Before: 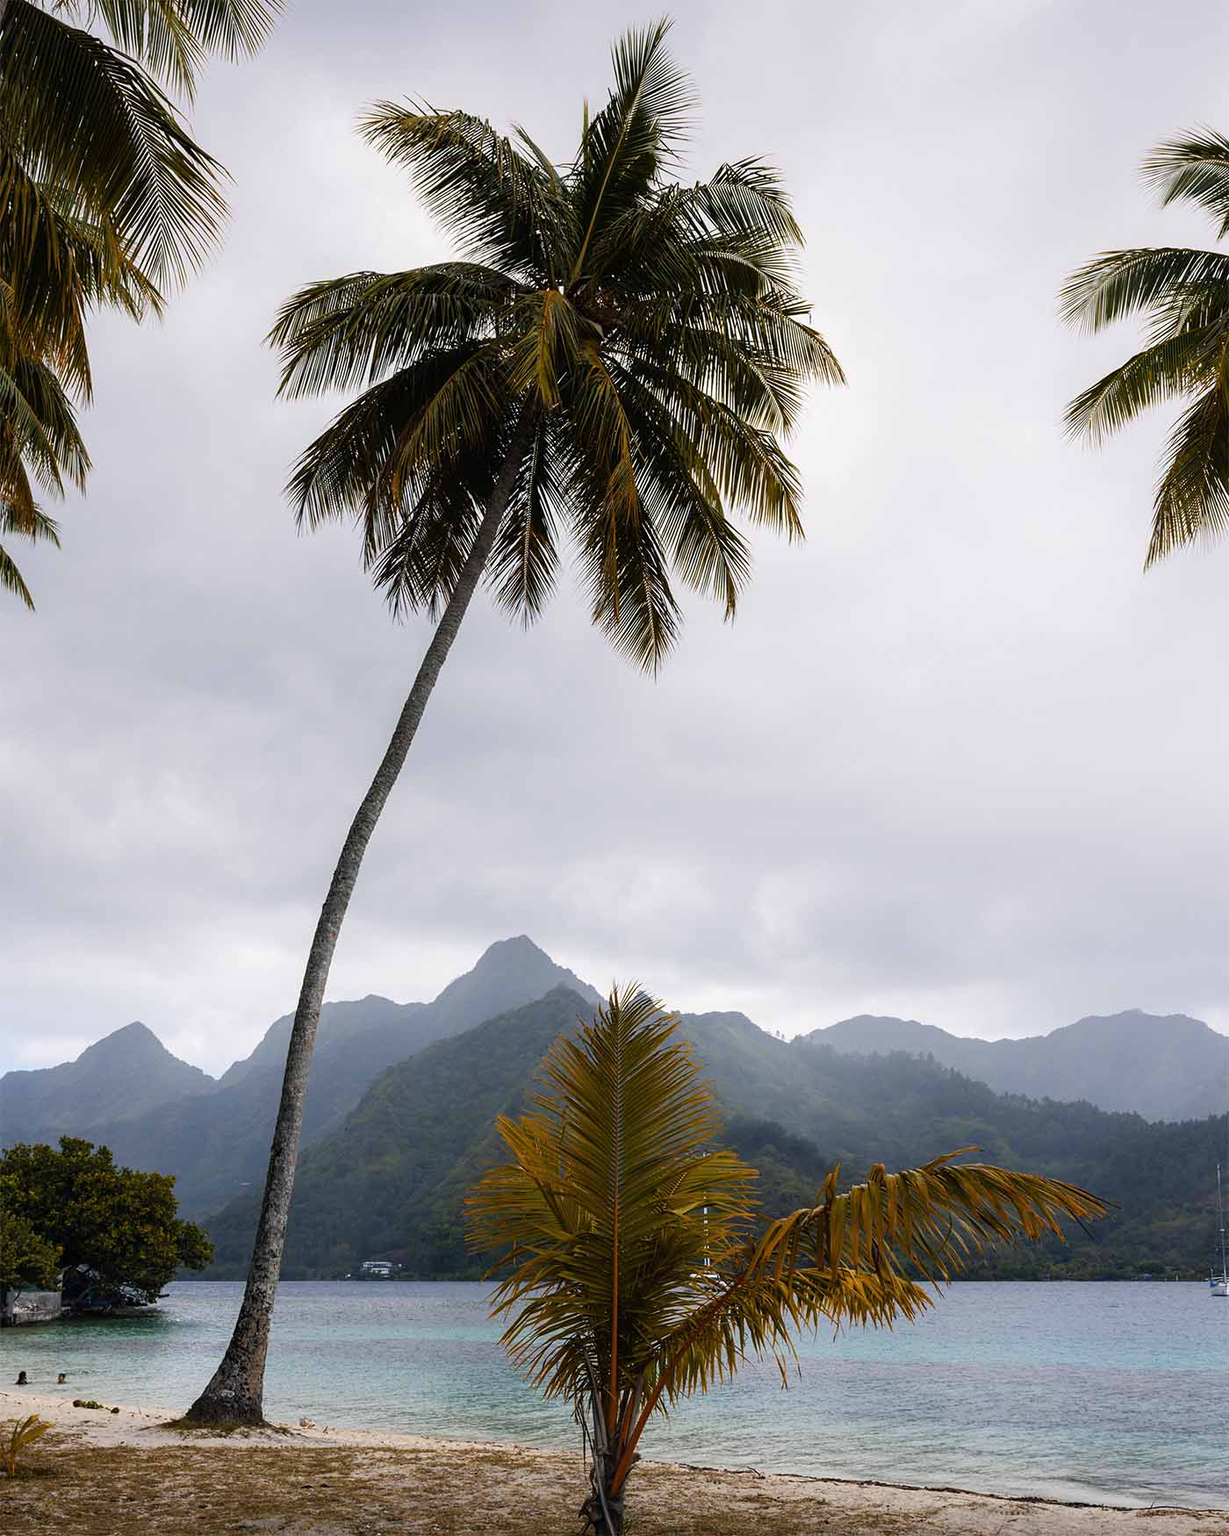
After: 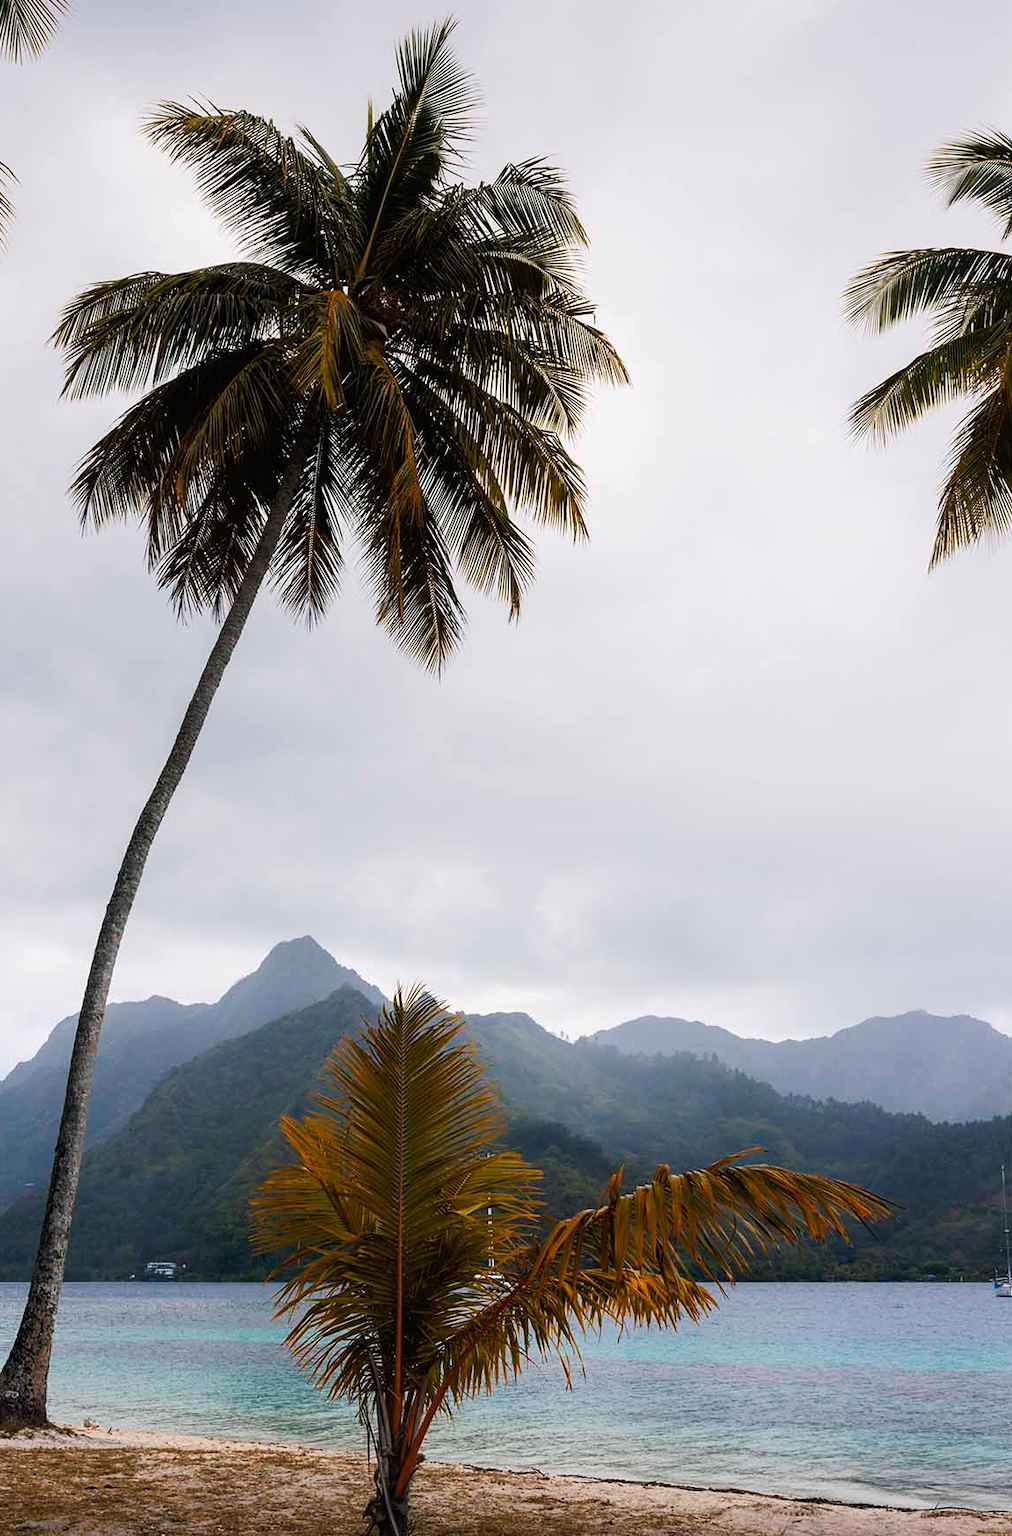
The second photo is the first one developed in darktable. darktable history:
crop: left 17.582%, bottom 0.031%
tone curve: curves: ch0 [(0, 0) (0.003, 0.014) (0.011, 0.019) (0.025, 0.028) (0.044, 0.044) (0.069, 0.069) (0.1, 0.1) (0.136, 0.131) (0.177, 0.168) (0.224, 0.206) (0.277, 0.255) (0.335, 0.309) (0.399, 0.374) (0.468, 0.452) (0.543, 0.535) (0.623, 0.623) (0.709, 0.72) (0.801, 0.815) (0.898, 0.898) (1, 1)], preserve colors none
